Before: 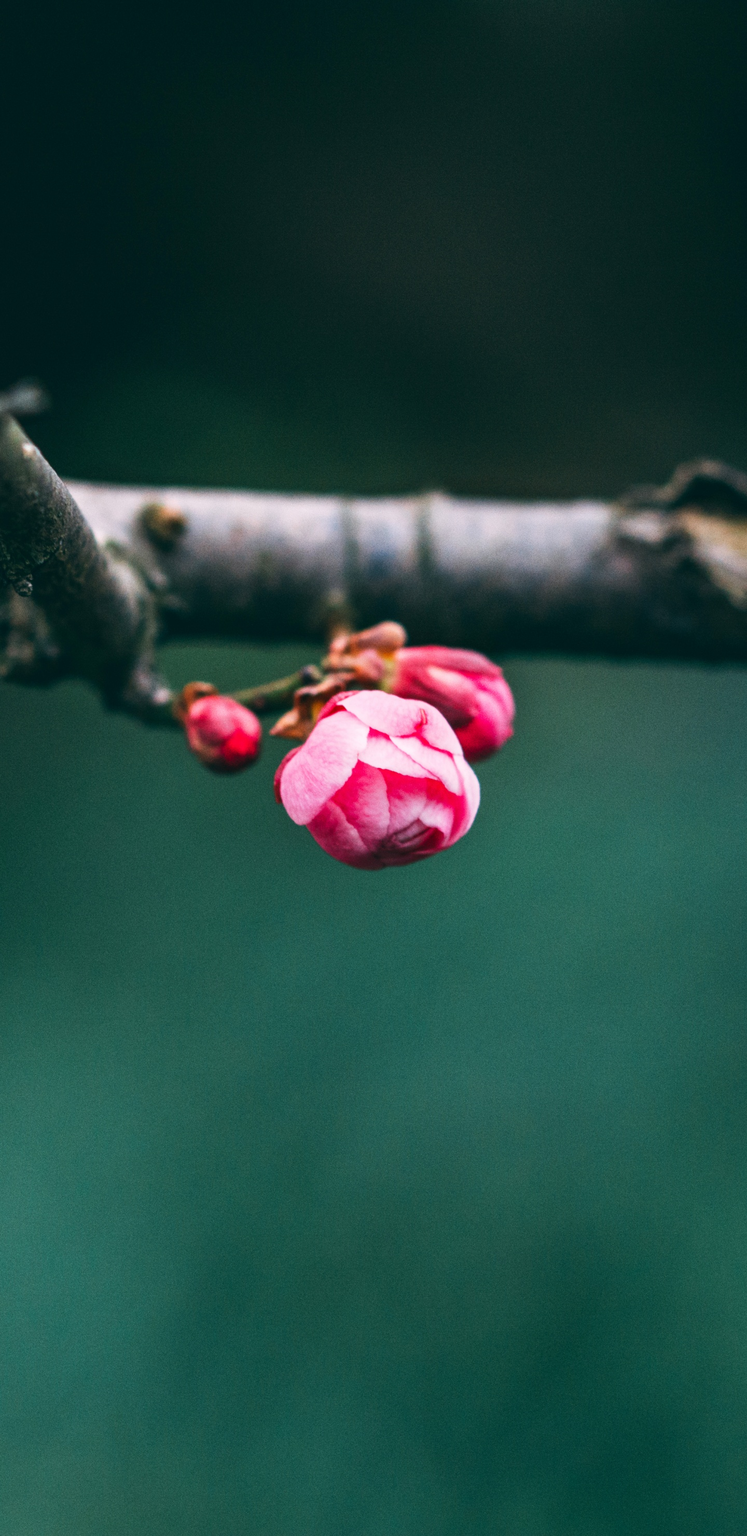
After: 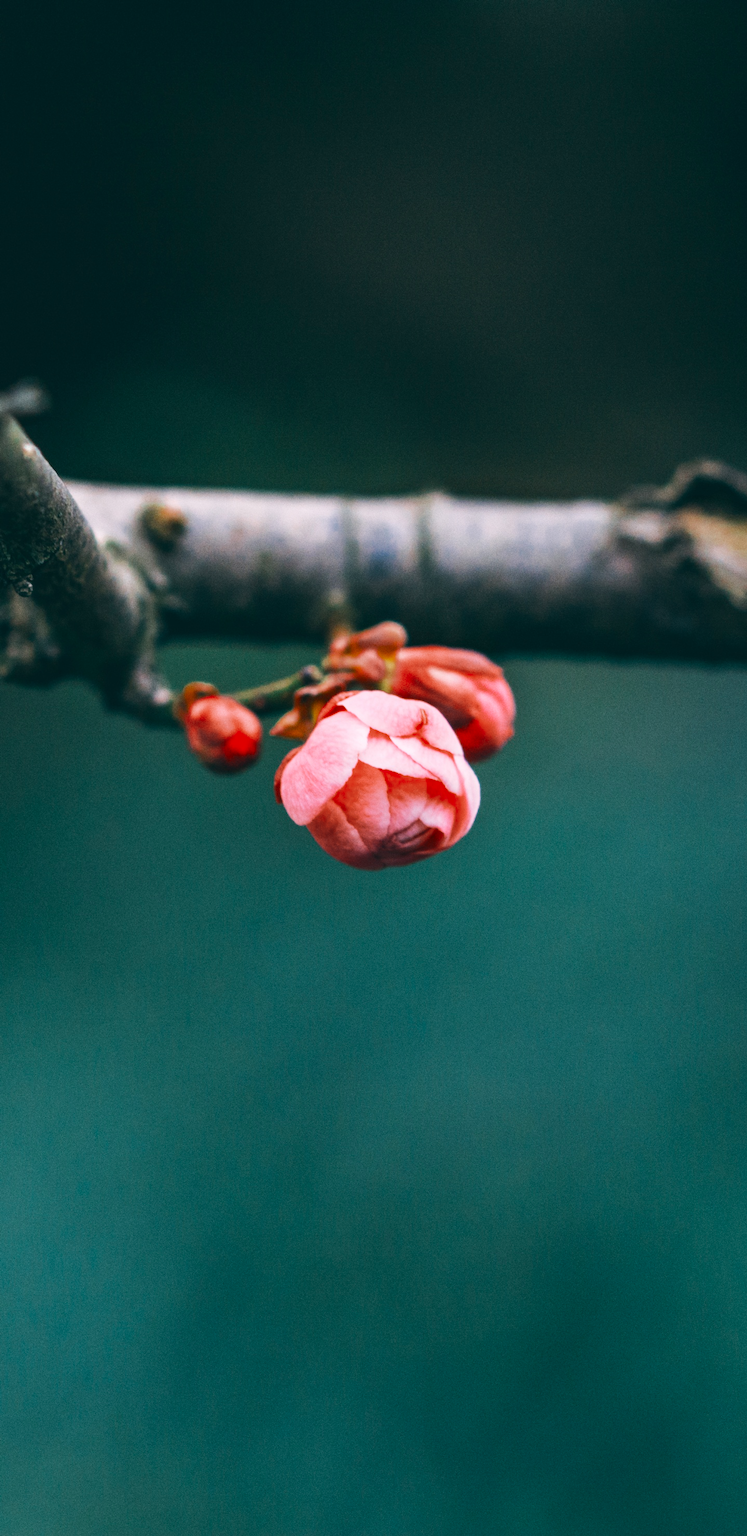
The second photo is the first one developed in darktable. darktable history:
color zones: curves: ch0 [(0, 0.5) (0.125, 0.4) (0.25, 0.5) (0.375, 0.4) (0.5, 0.4) (0.625, 0.35) (0.75, 0.35) (0.875, 0.5)]; ch1 [(0, 0.35) (0.125, 0.45) (0.25, 0.35) (0.375, 0.35) (0.5, 0.35) (0.625, 0.35) (0.75, 0.45) (0.875, 0.35)]; ch2 [(0, 0.6) (0.125, 0.5) (0.25, 0.5) (0.375, 0.6) (0.5, 0.6) (0.625, 0.5) (0.75, 0.5) (0.875, 0.5)]
color balance rgb: perceptual saturation grading › global saturation 25%, perceptual brilliance grading › mid-tones 10%, perceptual brilliance grading › shadows 15%, global vibrance 20%
